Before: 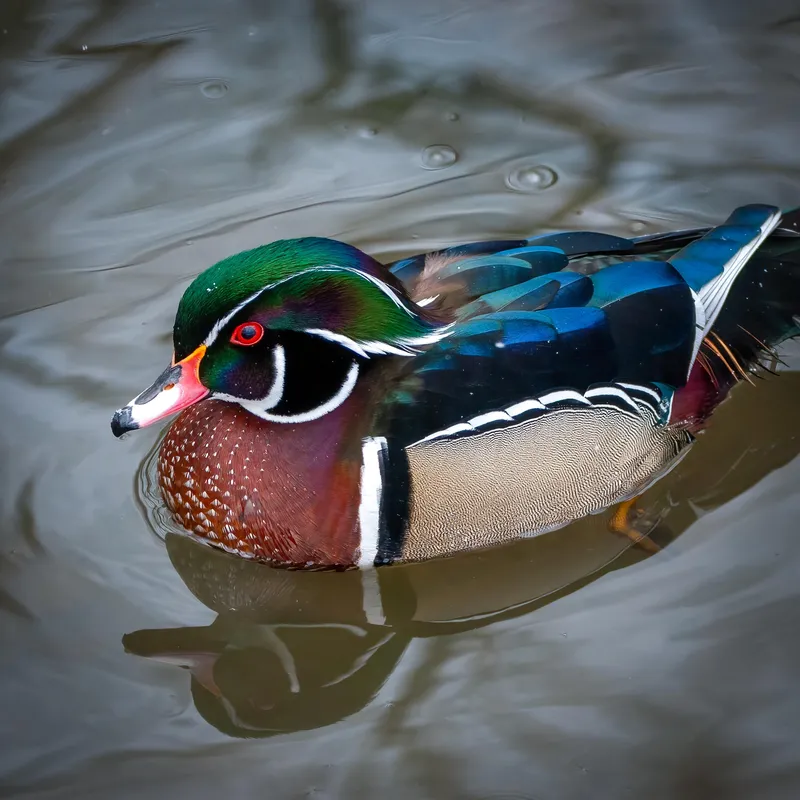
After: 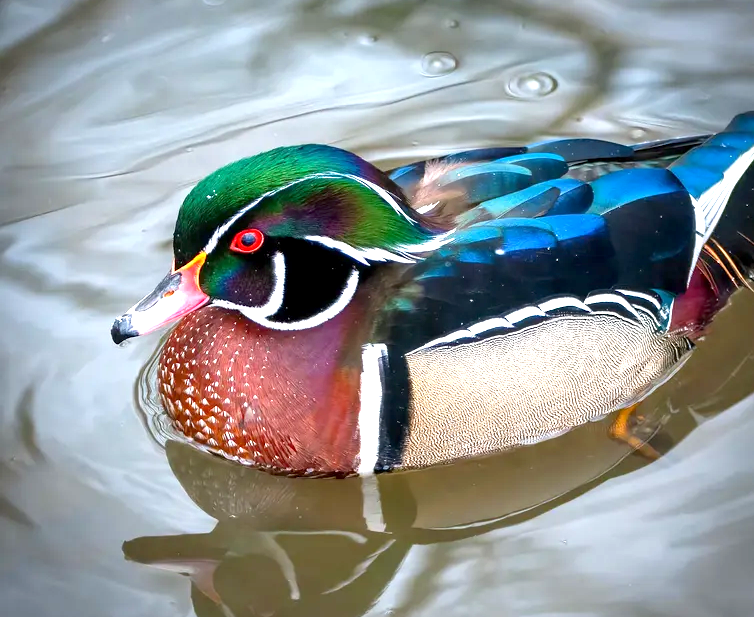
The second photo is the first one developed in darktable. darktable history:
exposure: black level correction 0.001, exposure 1.3 EV, compensate highlight preservation false
crop and rotate: angle 0.03°, top 11.643%, right 5.651%, bottom 11.189%
